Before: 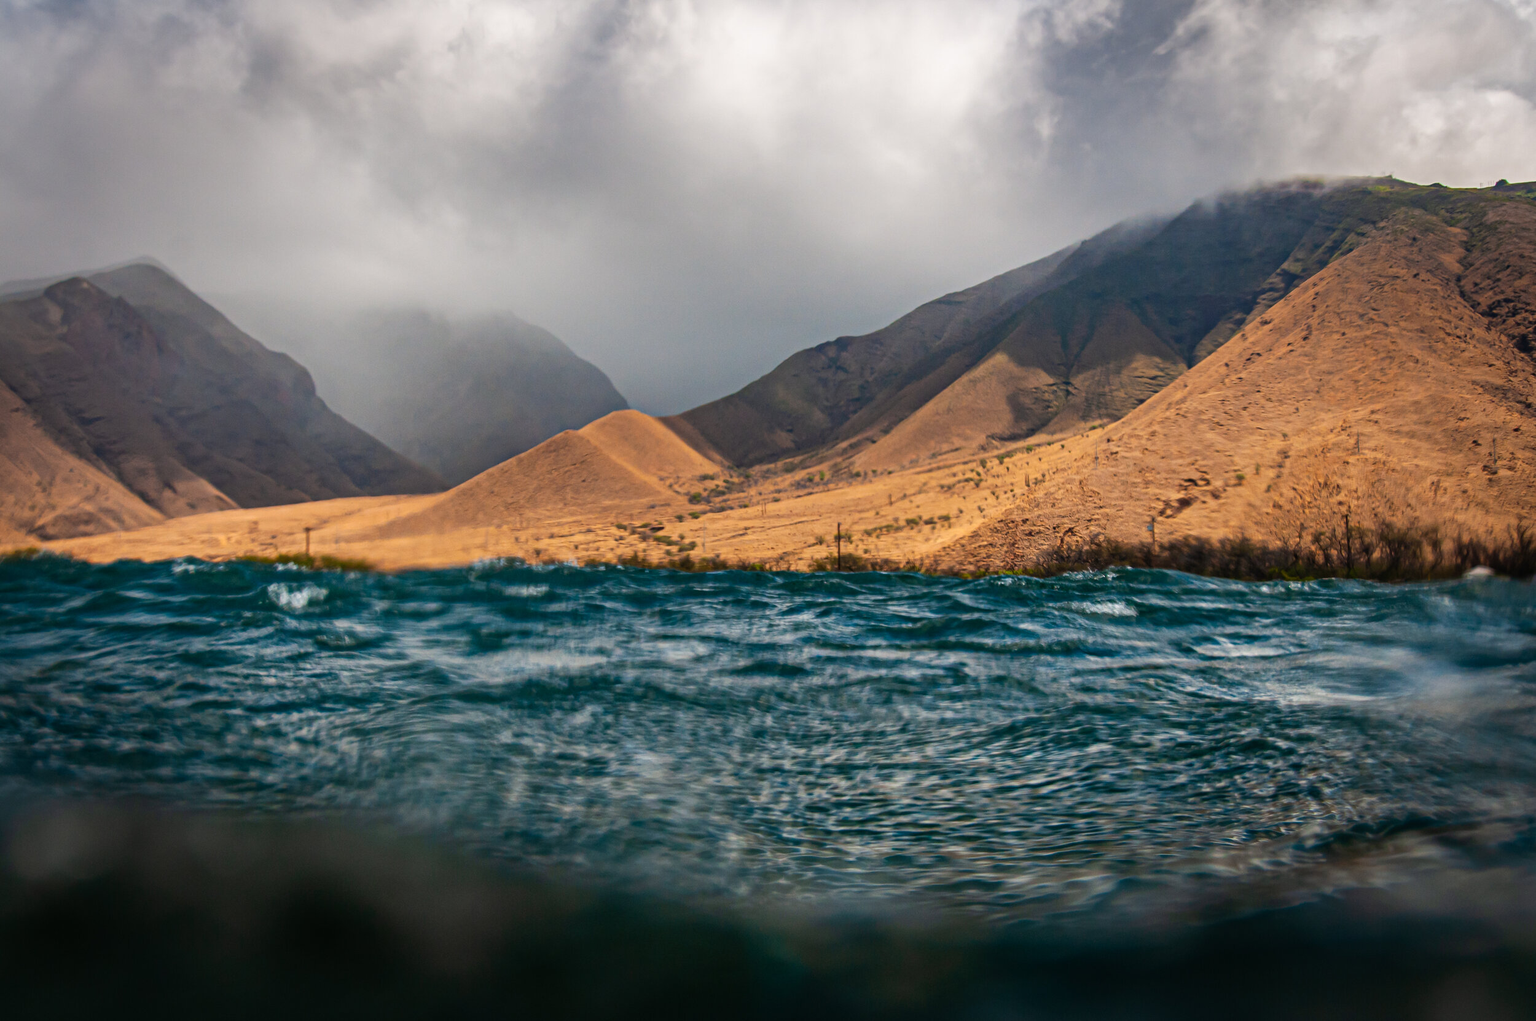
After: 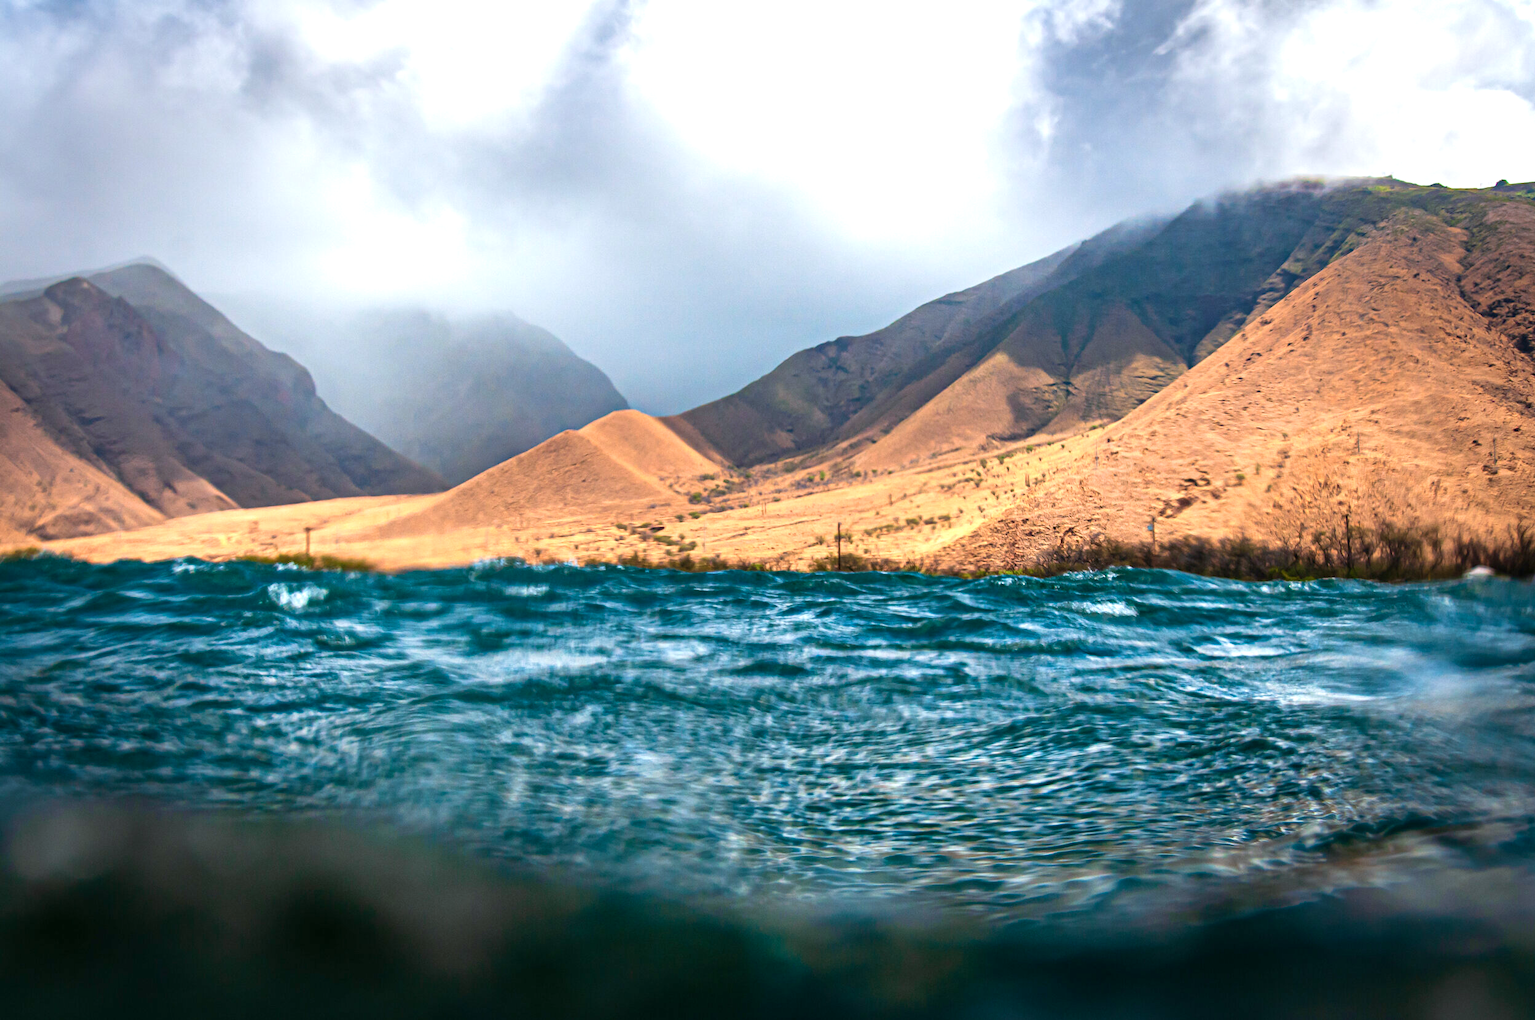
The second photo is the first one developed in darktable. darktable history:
exposure: black level correction 0.001, exposure 0.955 EV, compensate highlight preservation false
velvia: on, module defaults
color correction: highlights a* -4.07, highlights b* -10.8
